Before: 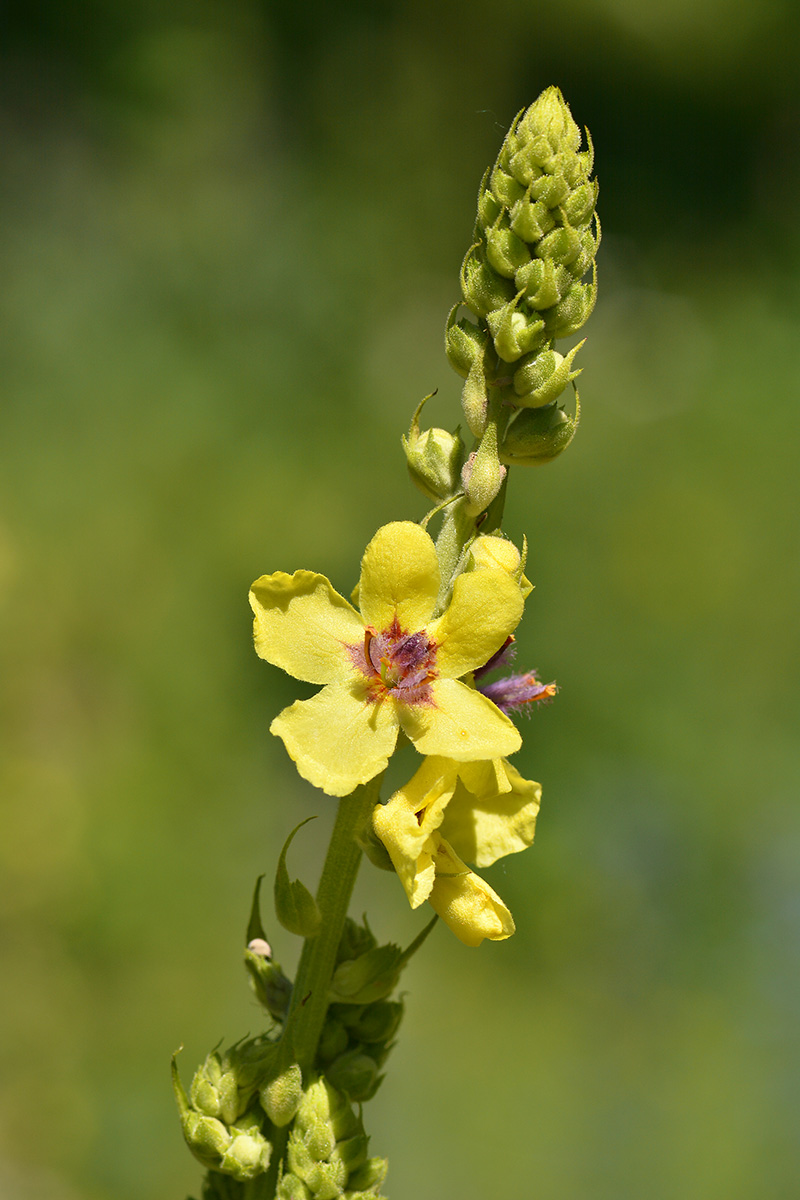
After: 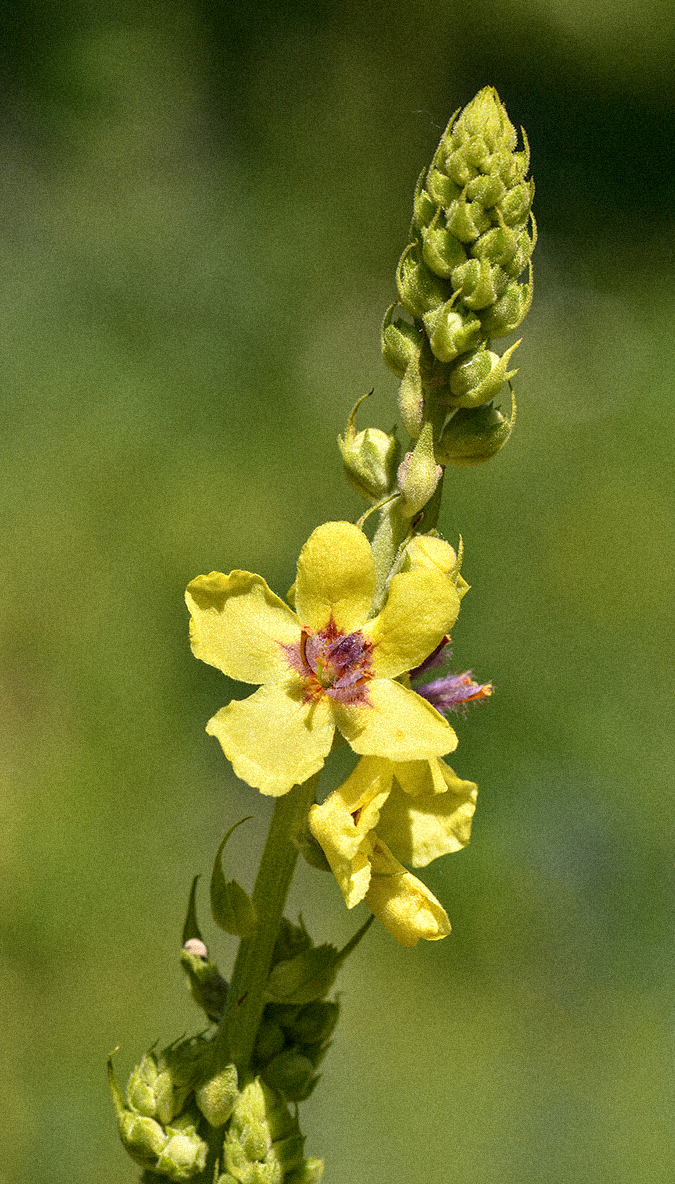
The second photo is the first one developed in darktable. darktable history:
crop: left 8.026%, right 7.374%
local contrast: on, module defaults
grain: strength 35%, mid-tones bias 0%
white balance: red 1.004, blue 1.024
